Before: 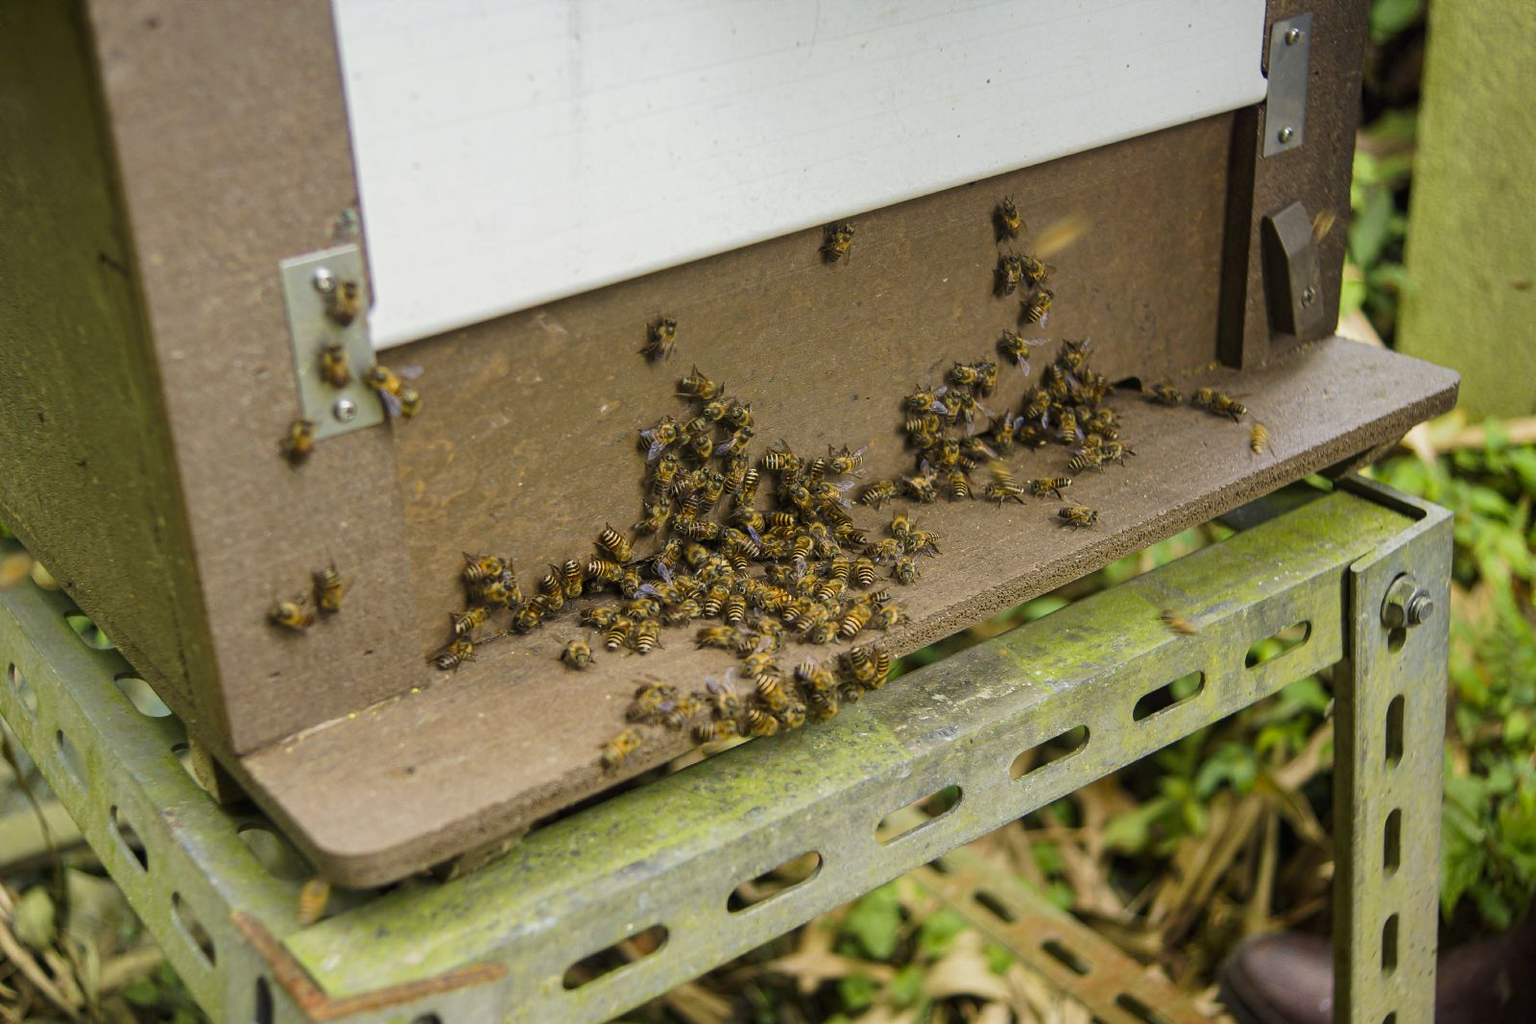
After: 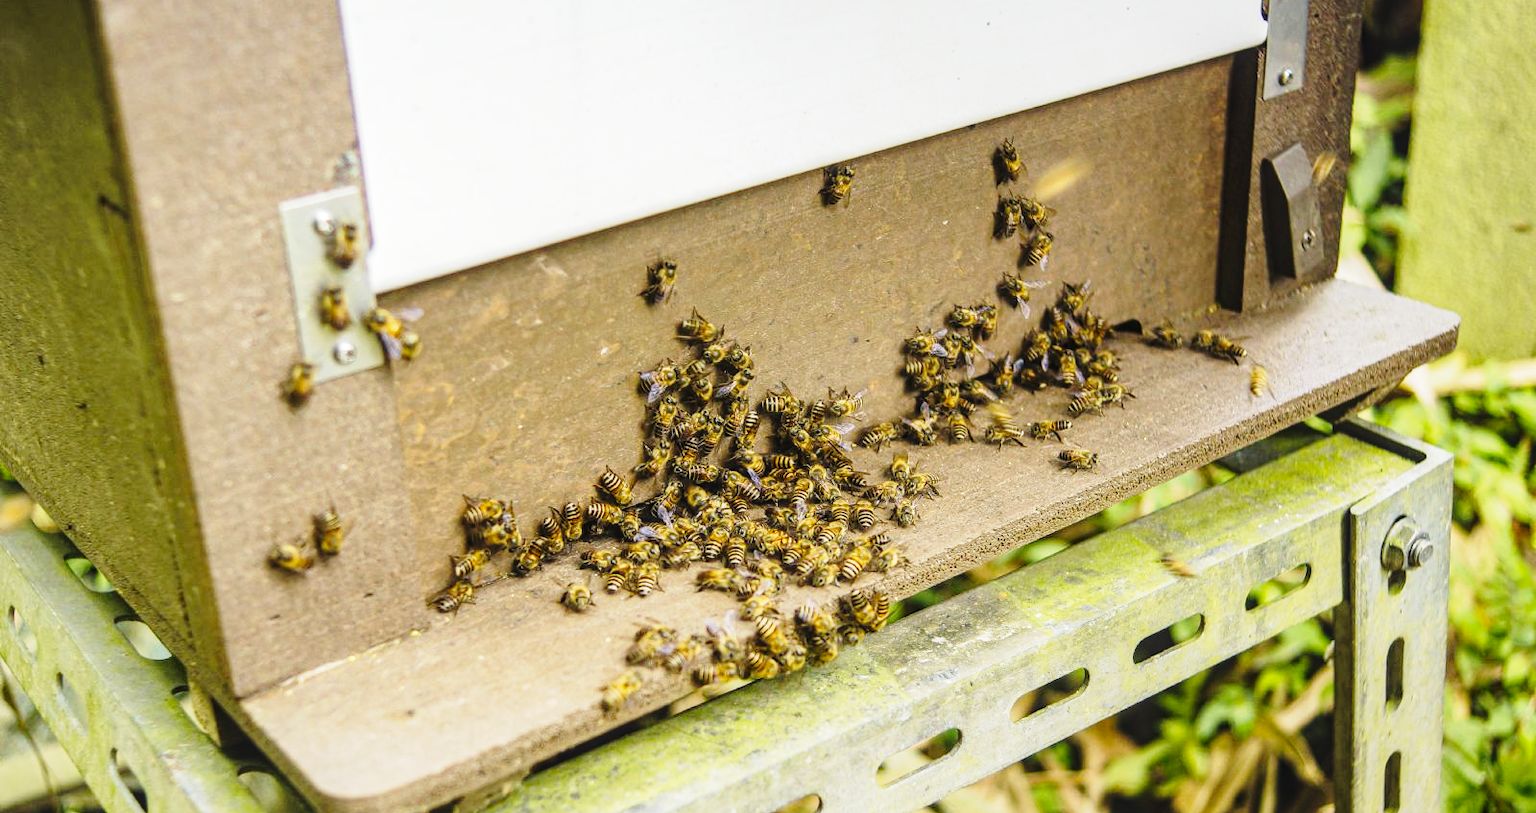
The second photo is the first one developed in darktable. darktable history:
crop and rotate: top 5.648%, bottom 14.962%
base curve: curves: ch0 [(0, 0) (0.028, 0.03) (0.121, 0.232) (0.46, 0.748) (0.859, 0.968) (1, 1)], preserve colors none
tone equalizer: -8 EV -0.759 EV, -7 EV -0.731 EV, -6 EV -0.588 EV, -5 EV -0.413 EV, -3 EV 0.389 EV, -2 EV 0.6 EV, -1 EV 0.7 EV, +0 EV 0.76 EV
local contrast: on, module defaults
contrast brightness saturation: contrast -0.107
